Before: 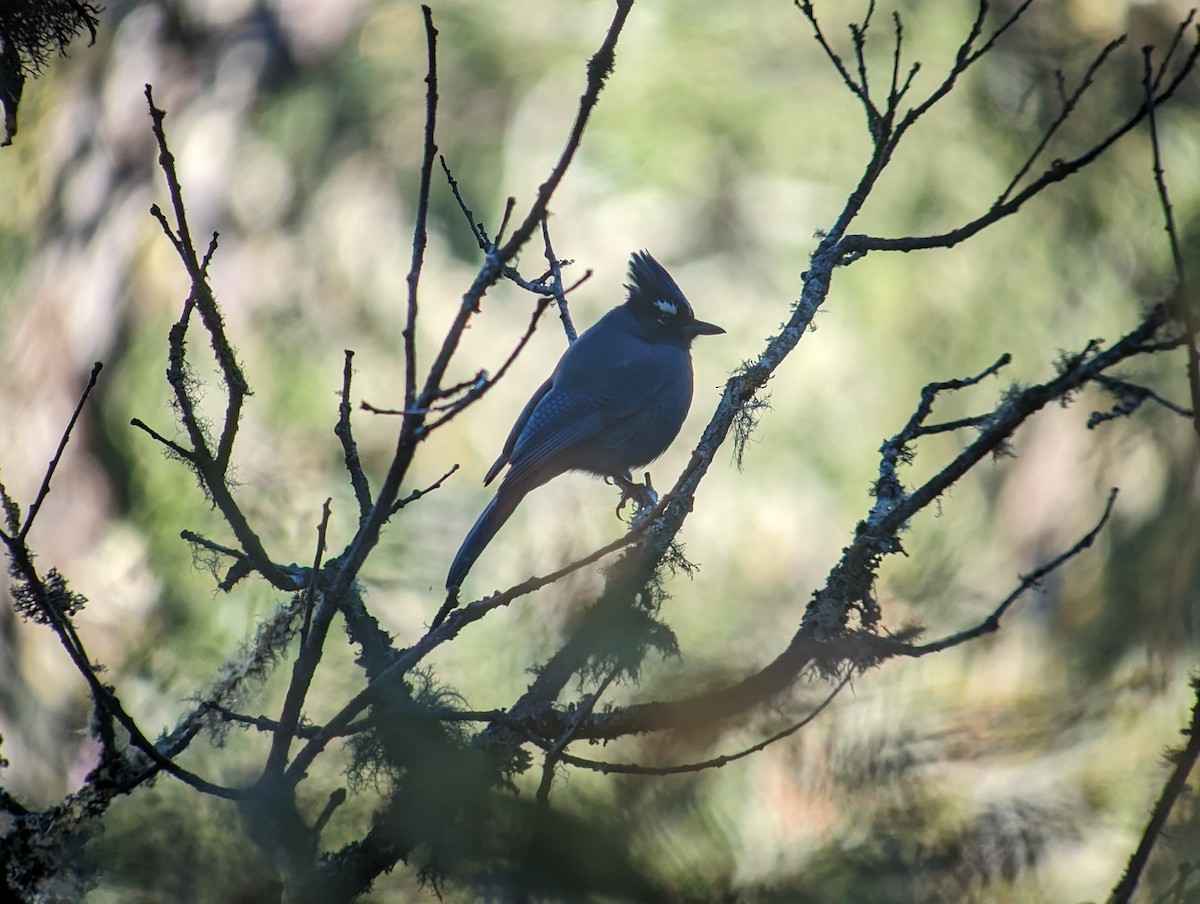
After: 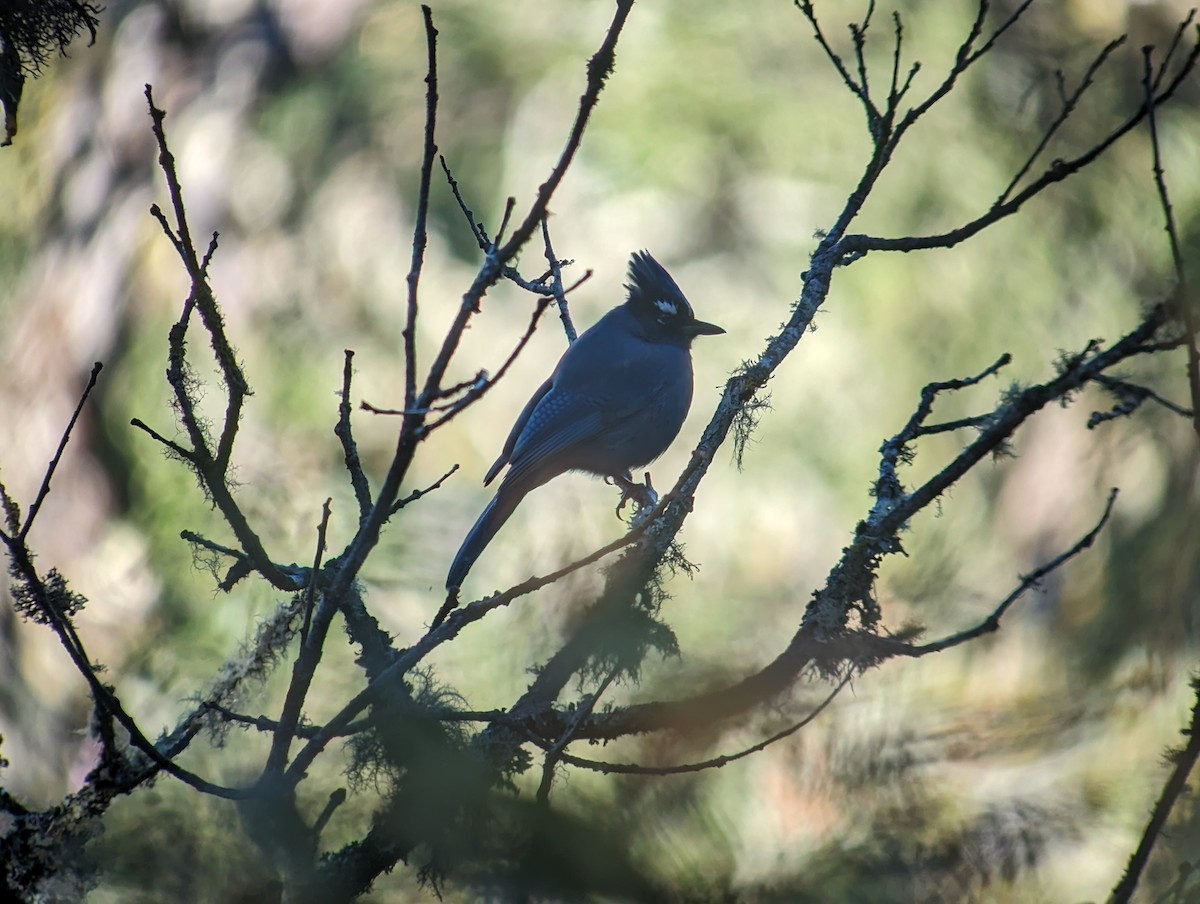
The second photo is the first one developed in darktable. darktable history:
shadows and highlights: shadows 20.85, highlights -35.72, soften with gaussian
